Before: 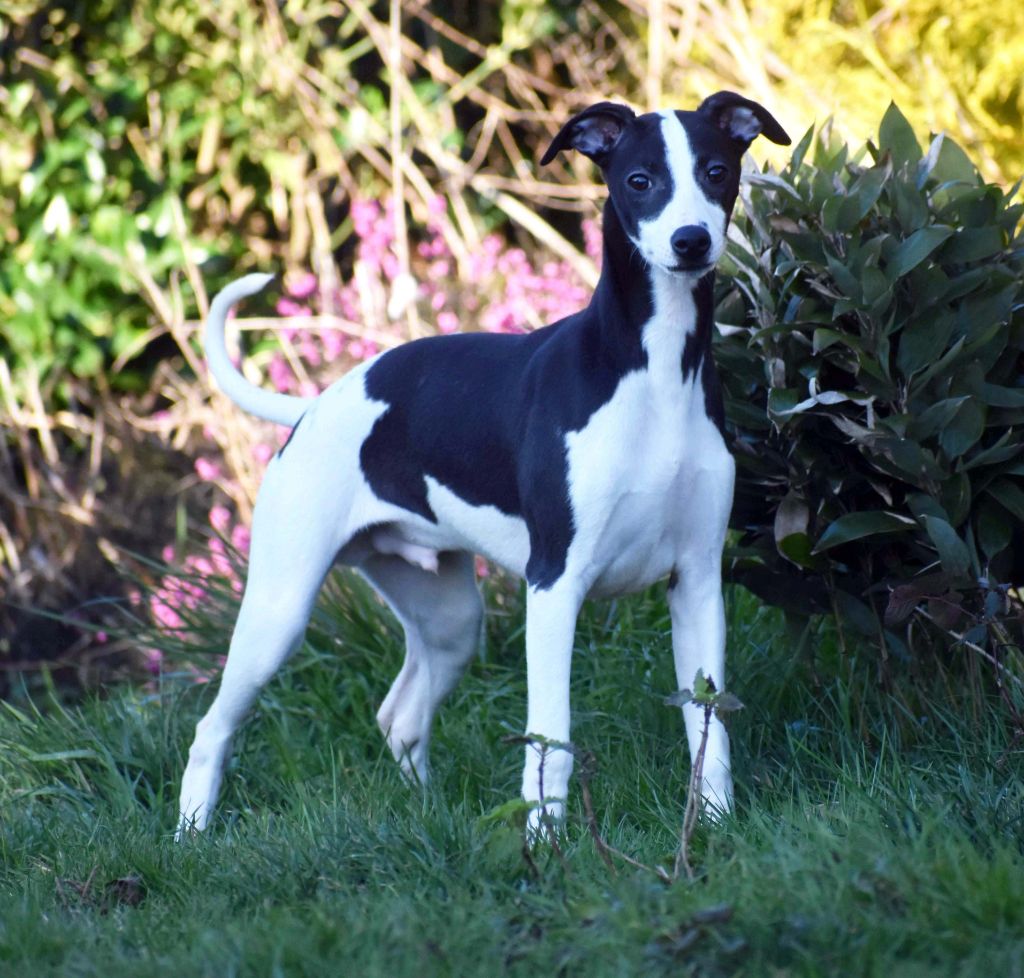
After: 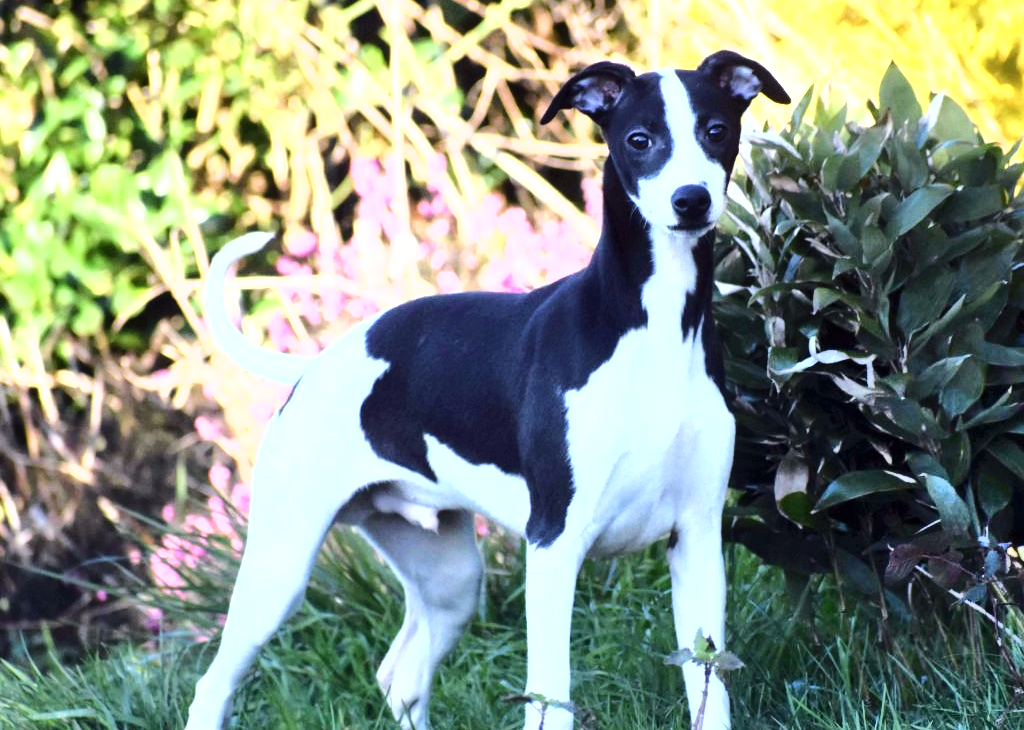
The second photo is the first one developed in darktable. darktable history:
crop: top 4.293%, bottom 21.064%
shadows and highlights: radius 111.86, shadows 51.47, white point adjustment 8.98, highlights -6.15, soften with gaussian
base curve: curves: ch0 [(0, 0) (0.028, 0.03) (0.121, 0.232) (0.46, 0.748) (0.859, 0.968) (1, 1)]
